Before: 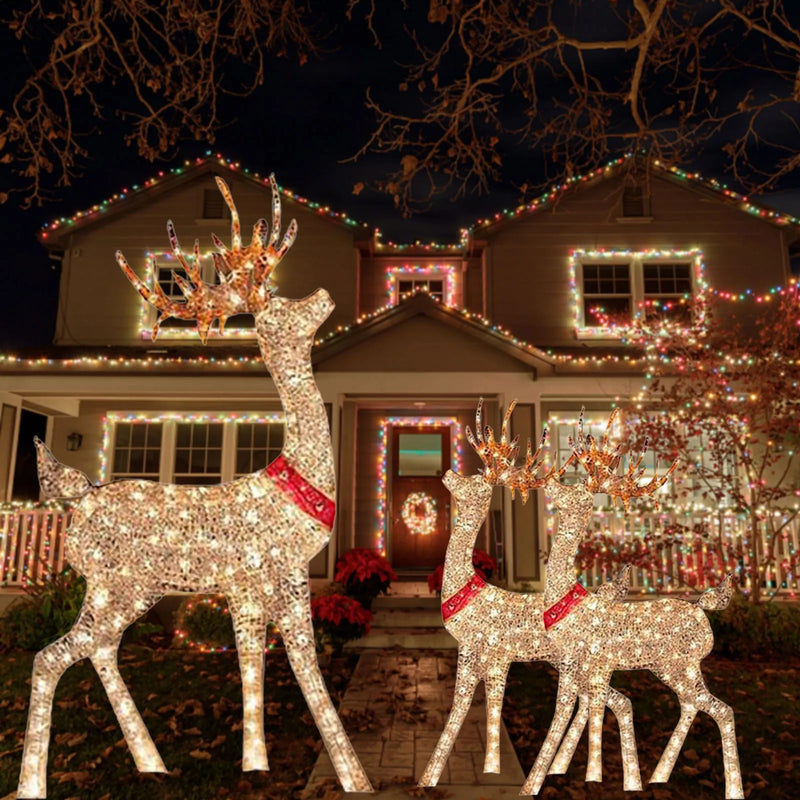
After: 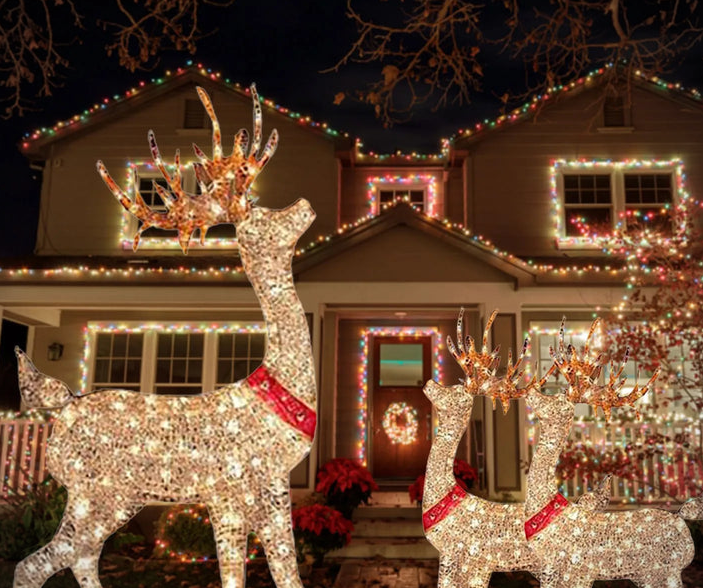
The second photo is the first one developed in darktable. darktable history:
crop and rotate: left 2.425%, top 11.305%, right 9.6%, bottom 15.08%
vignetting: fall-off start 91.19%
